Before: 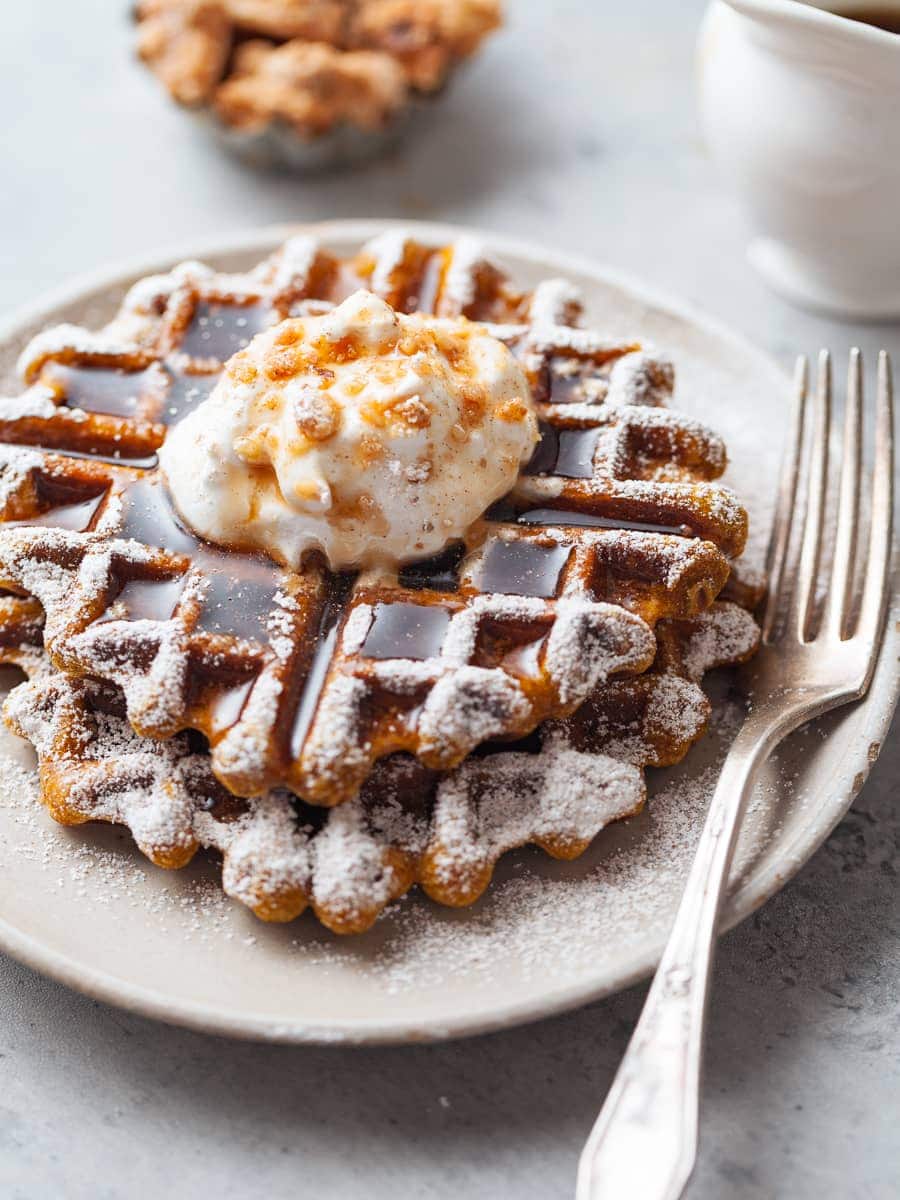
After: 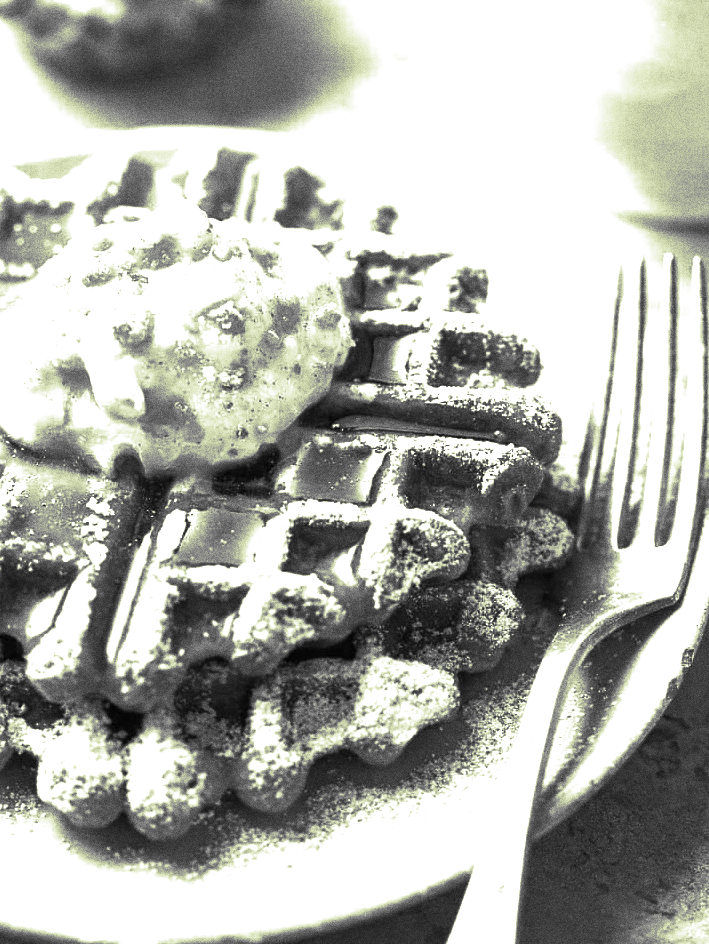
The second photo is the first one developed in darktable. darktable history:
exposure: black level correction 0, exposure 1.1 EV, compensate highlight preservation false
crop and rotate: left 20.74%, top 7.912%, right 0.375%, bottom 13.378%
monochrome: a 32, b 64, size 2.3
grain: coarseness 0.09 ISO, strength 40%
split-toning: shadows › hue 290.82°, shadows › saturation 0.34, highlights › saturation 0.38, balance 0, compress 50%
shadows and highlights: shadows 25, highlights -25
color balance: mode lift, gamma, gain (sRGB), lift [1, 1, 0.101, 1]
